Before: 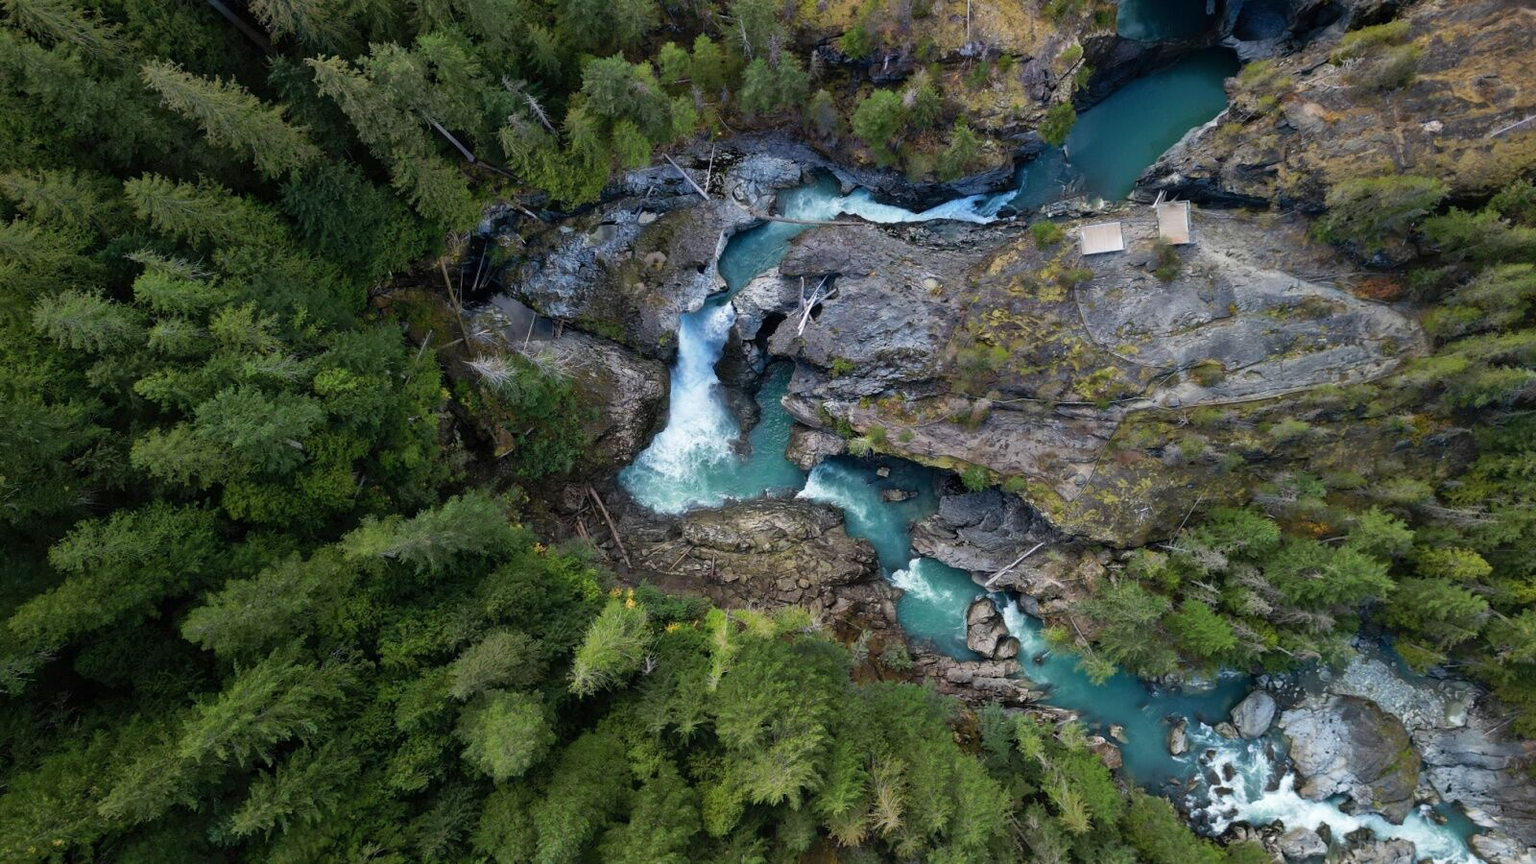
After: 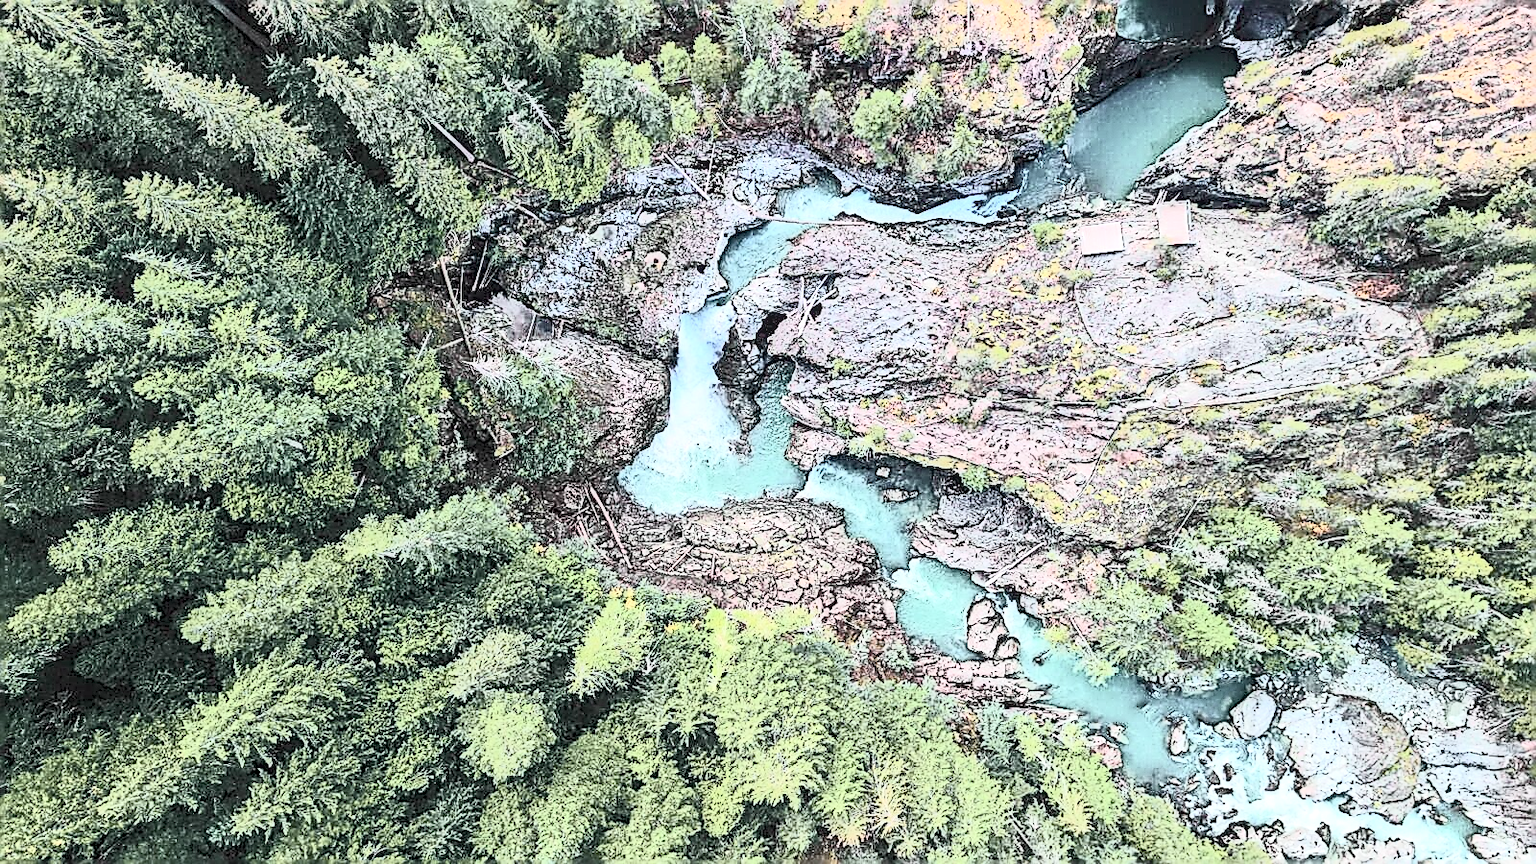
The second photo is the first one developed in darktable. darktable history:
contrast brightness saturation: contrast 0.567, brightness 0.572, saturation -0.35
sharpen: amount 1.994
local contrast: on, module defaults
exposure: black level correction 0, exposure 1.678 EV, compensate highlight preservation false
tone curve: curves: ch0 [(0, 0) (0.822, 0.825) (0.994, 0.955)]; ch1 [(0, 0) (0.226, 0.261) (0.383, 0.397) (0.46, 0.46) (0.498, 0.501) (0.524, 0.543) (0.578, 0.575) (1, 1)]; ch2 [(0, 0) (0.438, 0.456) (0.5, 0.495) (0.547, 0.515) (0.597, 0.58) (0.629, 0.603) (1, 1)], color space Lab, independent channels, preserve colors none
haze removal: compatibility mode true, adaptive false
